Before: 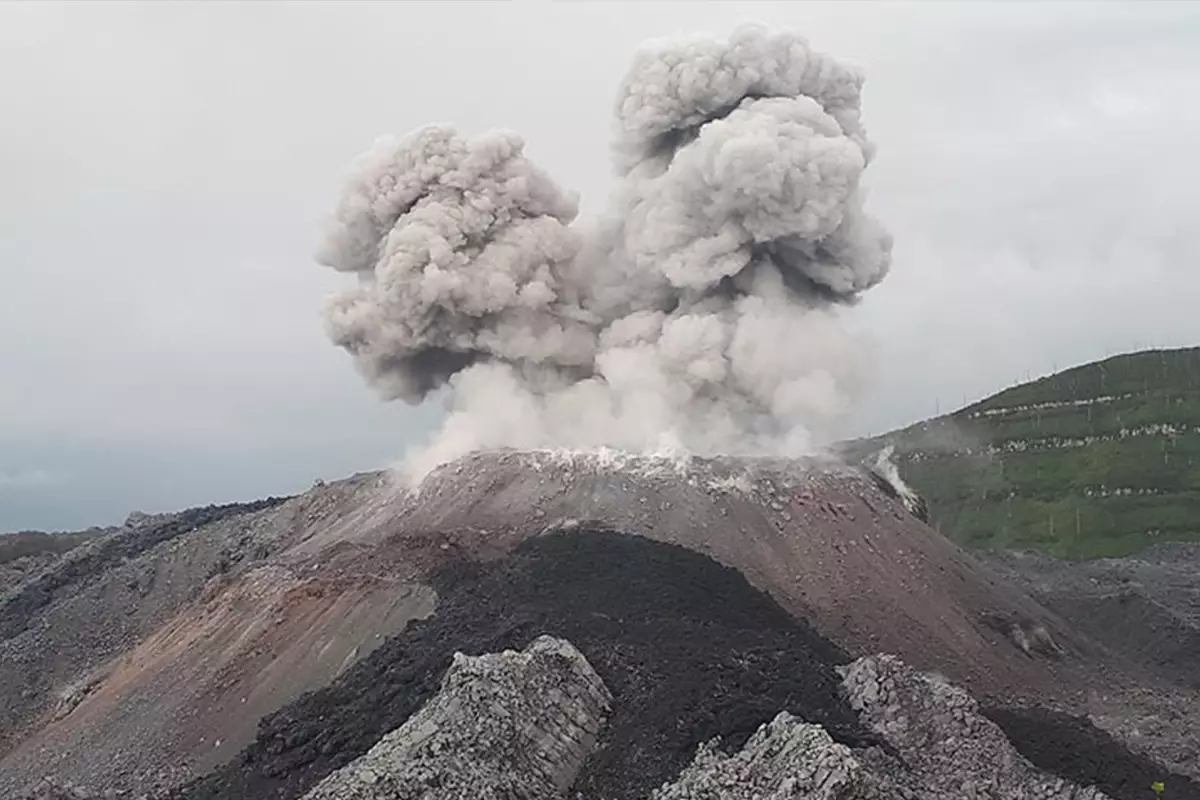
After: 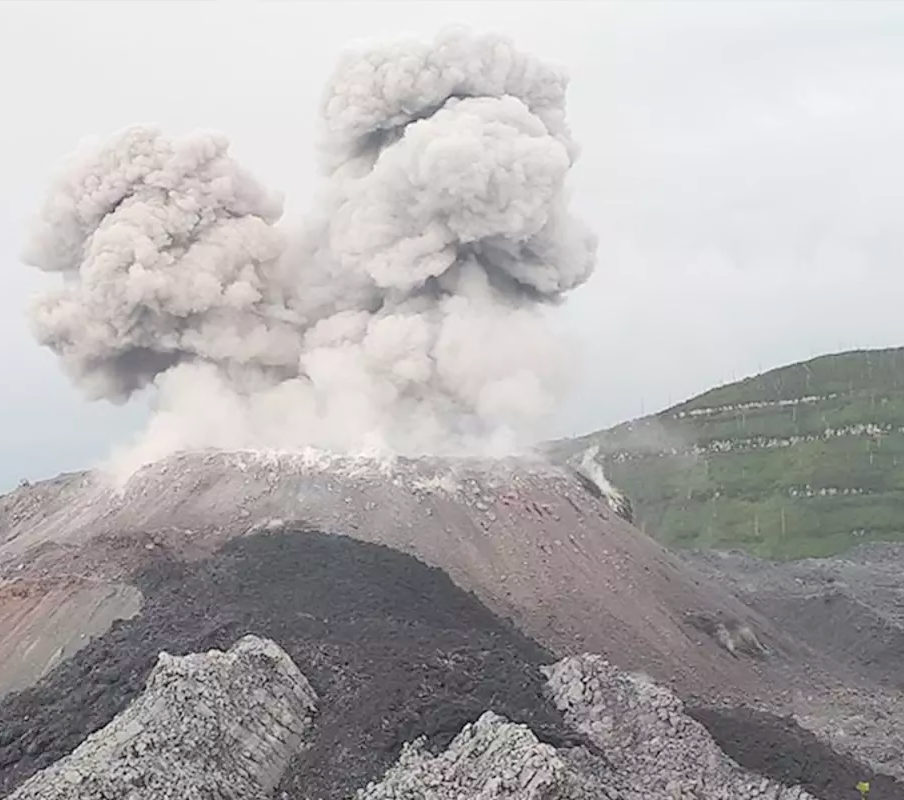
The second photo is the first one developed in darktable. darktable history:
crop and rotate: left 24.6%
global tonemap: drago (0.7, 100)
